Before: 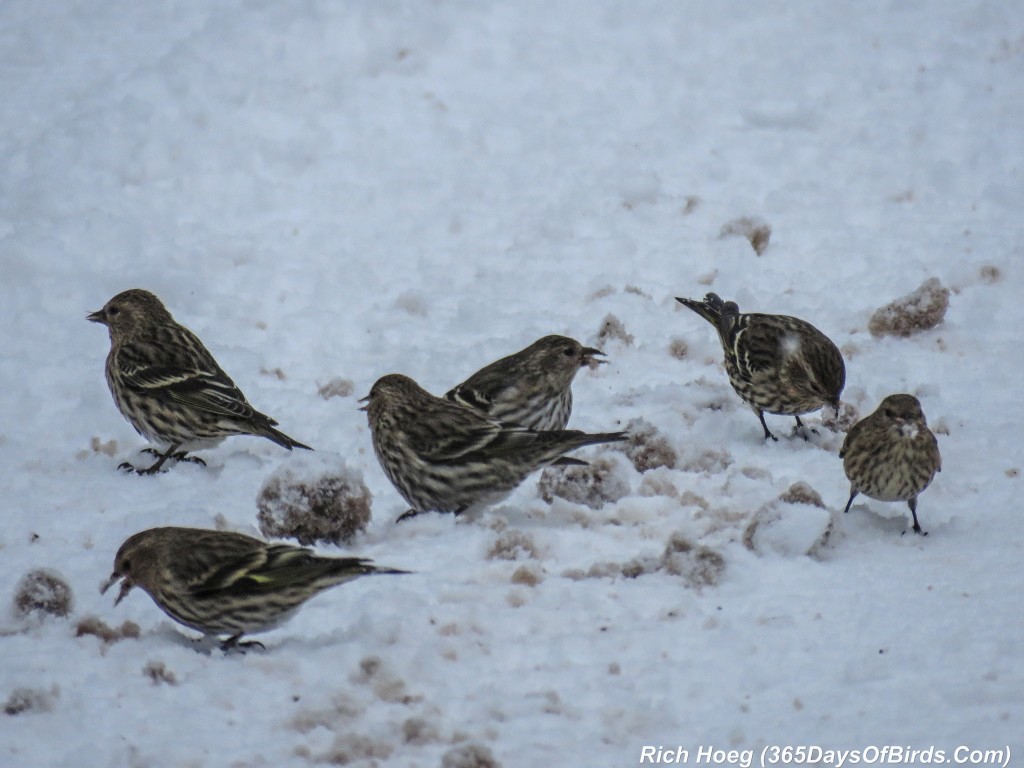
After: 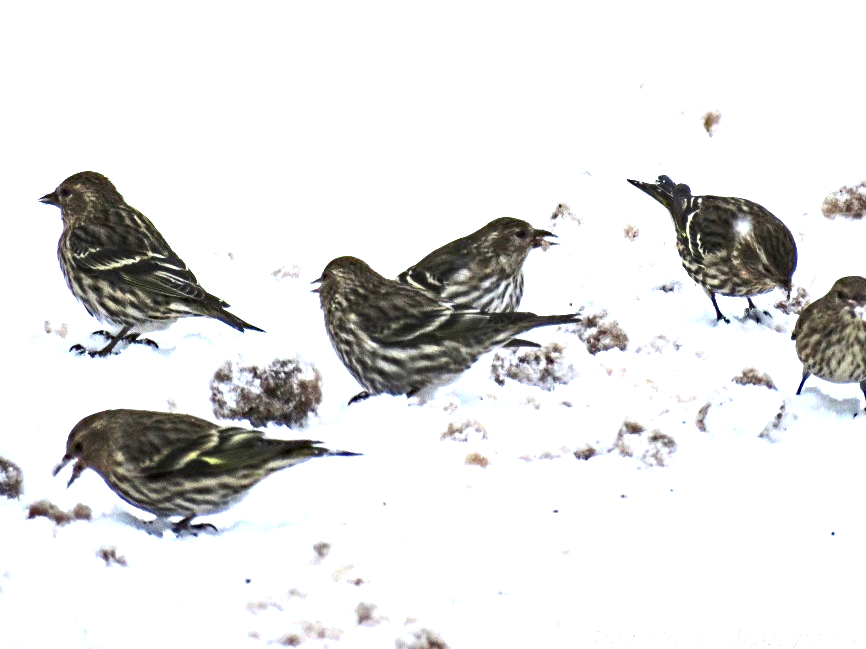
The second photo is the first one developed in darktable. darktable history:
shadows and highlights: shadows 36.71, highlights -27.5, highlights color adjustment 78.04%, soften with gaussian
crop and rotate: left 4.696%, top 15.48%, right 10.713%
exposure: black level correction 0, exposure 1.001 EV, compensate exposure bias true, compensate highlight preservation false
haze removal: compatibility mode true, adaptive false
contrast brightness saturation: contrast 0.053
tone equalizer: -8 EV -1.12 EV, -7 EV -1.04 EV, -6 EV -0.869 EV, -5 EV -0.573 EV, -3 EV 0.581 EV, -2 EV 0.85 EV, -1 EV 0.999 EV, +0 EV 1.08 EV, smoothing diameter 24.78%, edges refinement/feathering 12.88, preserve details guided filter
